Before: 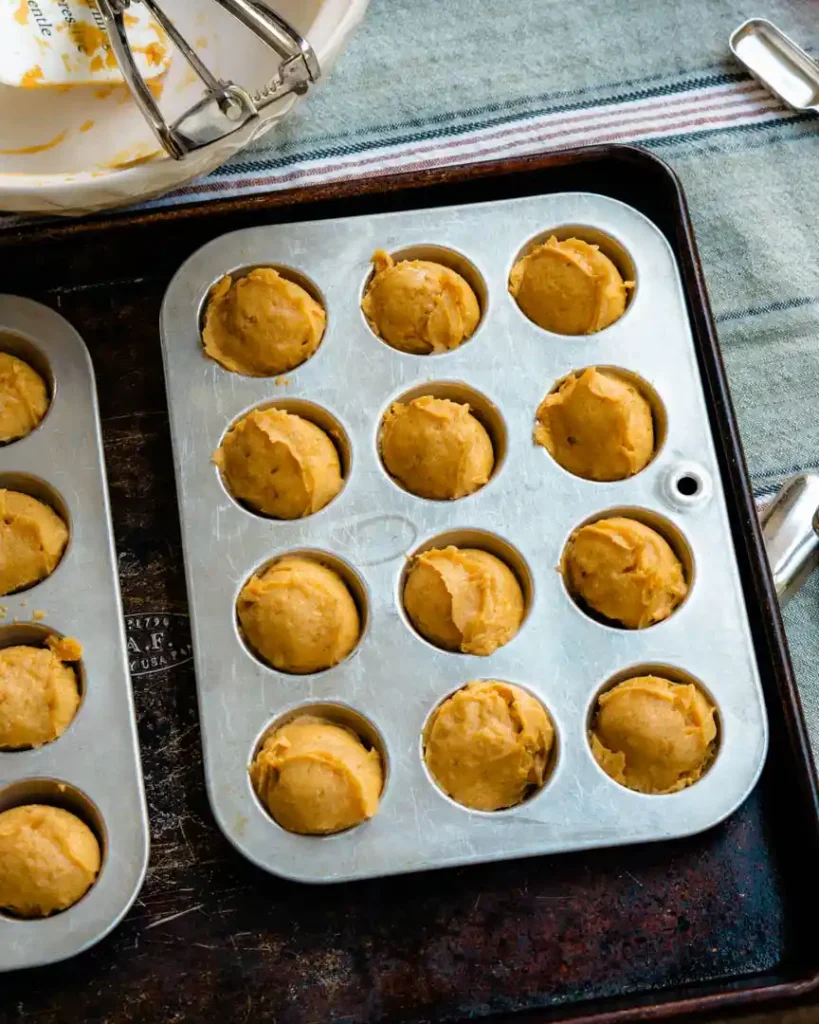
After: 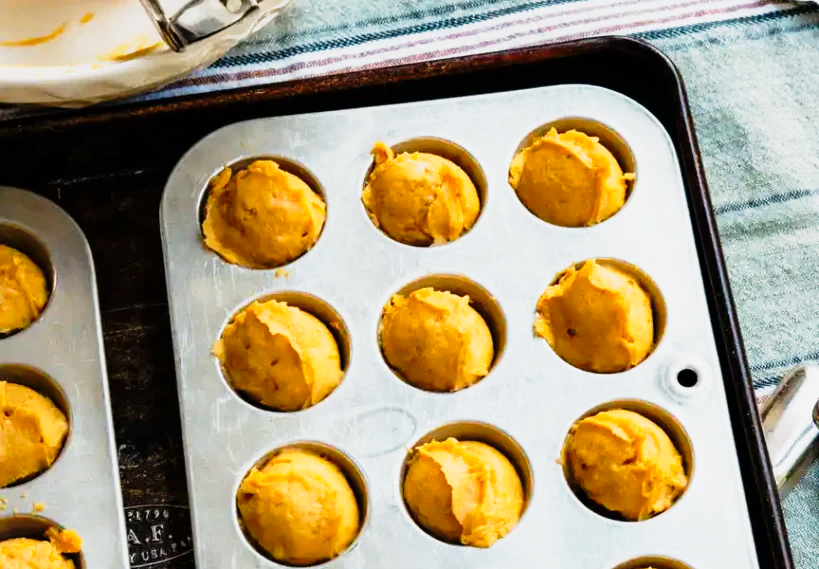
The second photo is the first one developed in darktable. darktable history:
crop and rotate: top 10.627%, bottom 33.713%
tone curve: curves: ch0 [(0, 0) (0.046, 0.031) (0.163, 0.114) (0.391, 0.432) (0.488, 0.561) (0.695, 0.839) (0.785, 0.904) (1, 0.965)]; ch1 [(0, 0) (0.248, 0.252) (0.427, 0.412) (0.482, 0.462) (0.499, 0.499) (0.518, 0.518) (0.535, 0.577) (0.585, 0.623) (0.679, 0.743) (0.788, 0.809) (1, 1)]; ch2 [(0, 0) (0.313, 0.262) (0.427, 0.417) (0.473, 0.47) (0.503, 0.503) (0.523, 0.515) (0.557, 0.596) (0.598, 0.646) (0.708, 0.771) (1, 1)], preserve colors none
color correction: highlights b* 0.018, saturation 0.986
